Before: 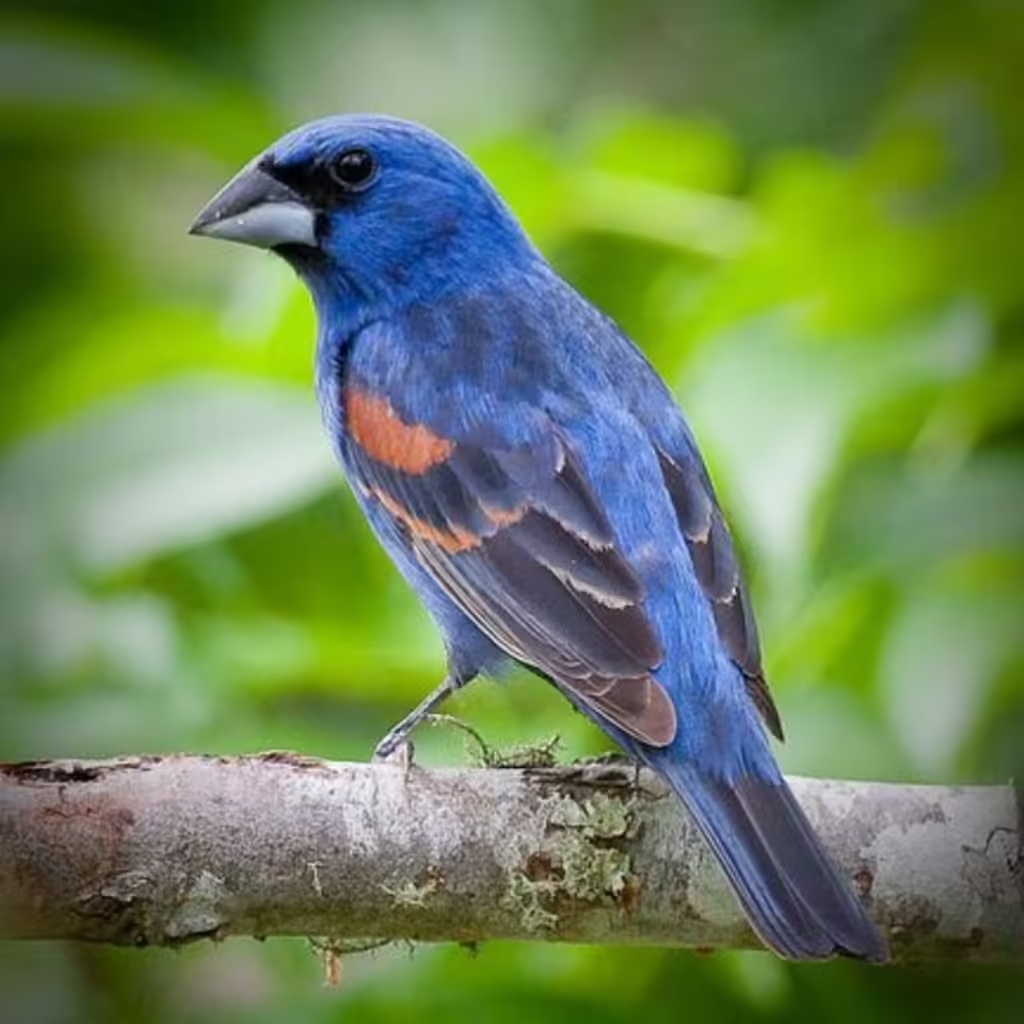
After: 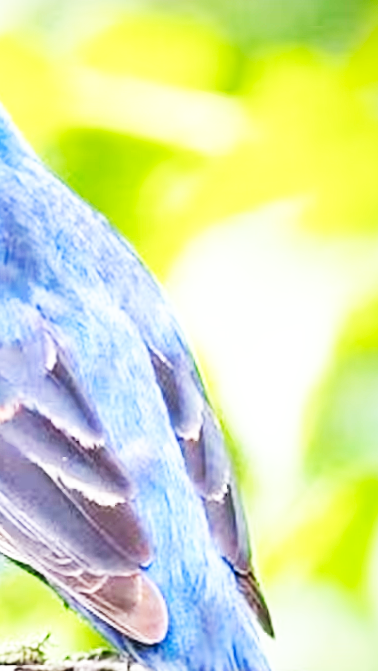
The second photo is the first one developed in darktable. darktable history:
crop and rotate: left 49.741%, top 10.139%, right 13.264%, bottom 24.253%
exposure: black level correction 0, exposure 0.7 EV, compensate highlight preservation false
base curve: curves: ch0 [(0, 0) (0.007, 0.004) (0.027, 0.03) (0.046, 0.07) (0.207, 0.54) (0.442, 0.872) (0.673, 0.972) (1, 1)], preserve colors none
